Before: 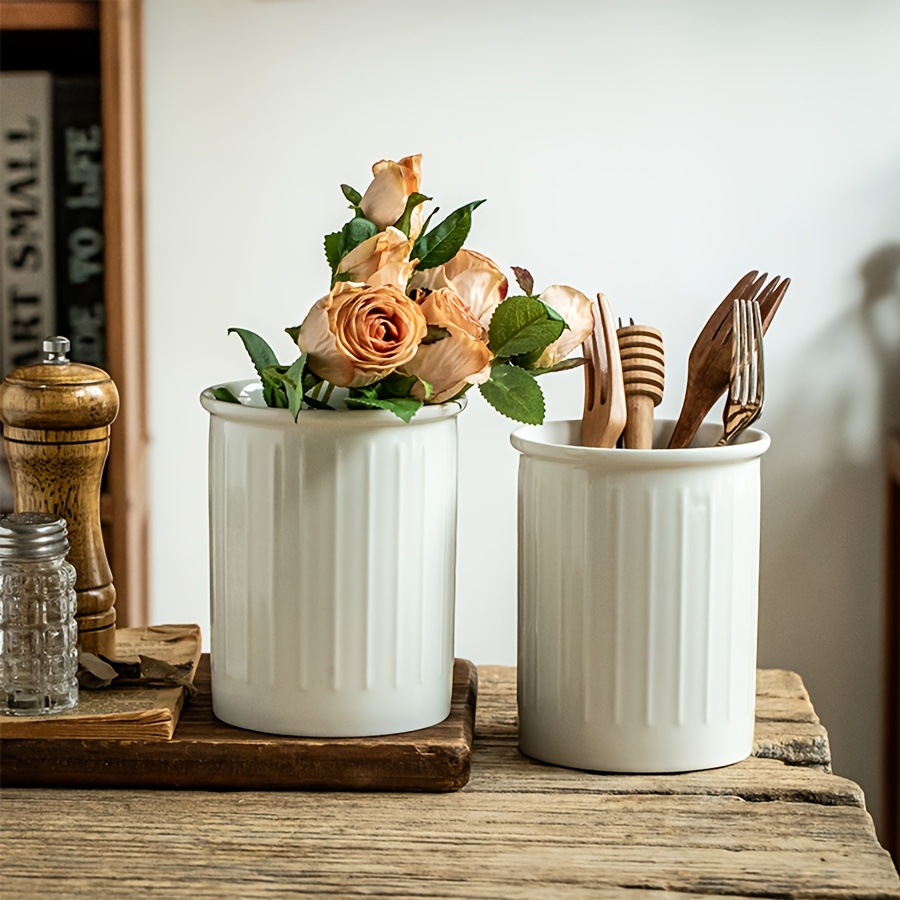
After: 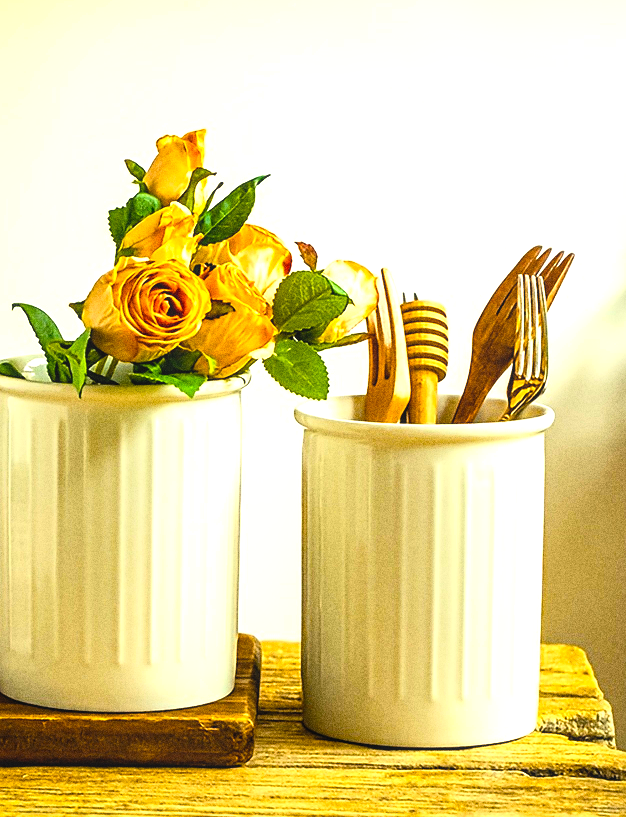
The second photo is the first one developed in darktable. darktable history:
exposure: black level correction 0, exposure 0.9 EV, compensate exposure bias true, compensate highlight preservation false
crop and rotate: left 24.034%, top 2.838%, right 6.406%, bottom 6.299%
grain: coarseness 0.09 ISO, strength 40%
white balance: red 1.029, blue 0.92
sharpen: radius 1, threshold 1
color balance rgb: perceptual saturation grading › global saturation 100%
local contrast: detail 110%
